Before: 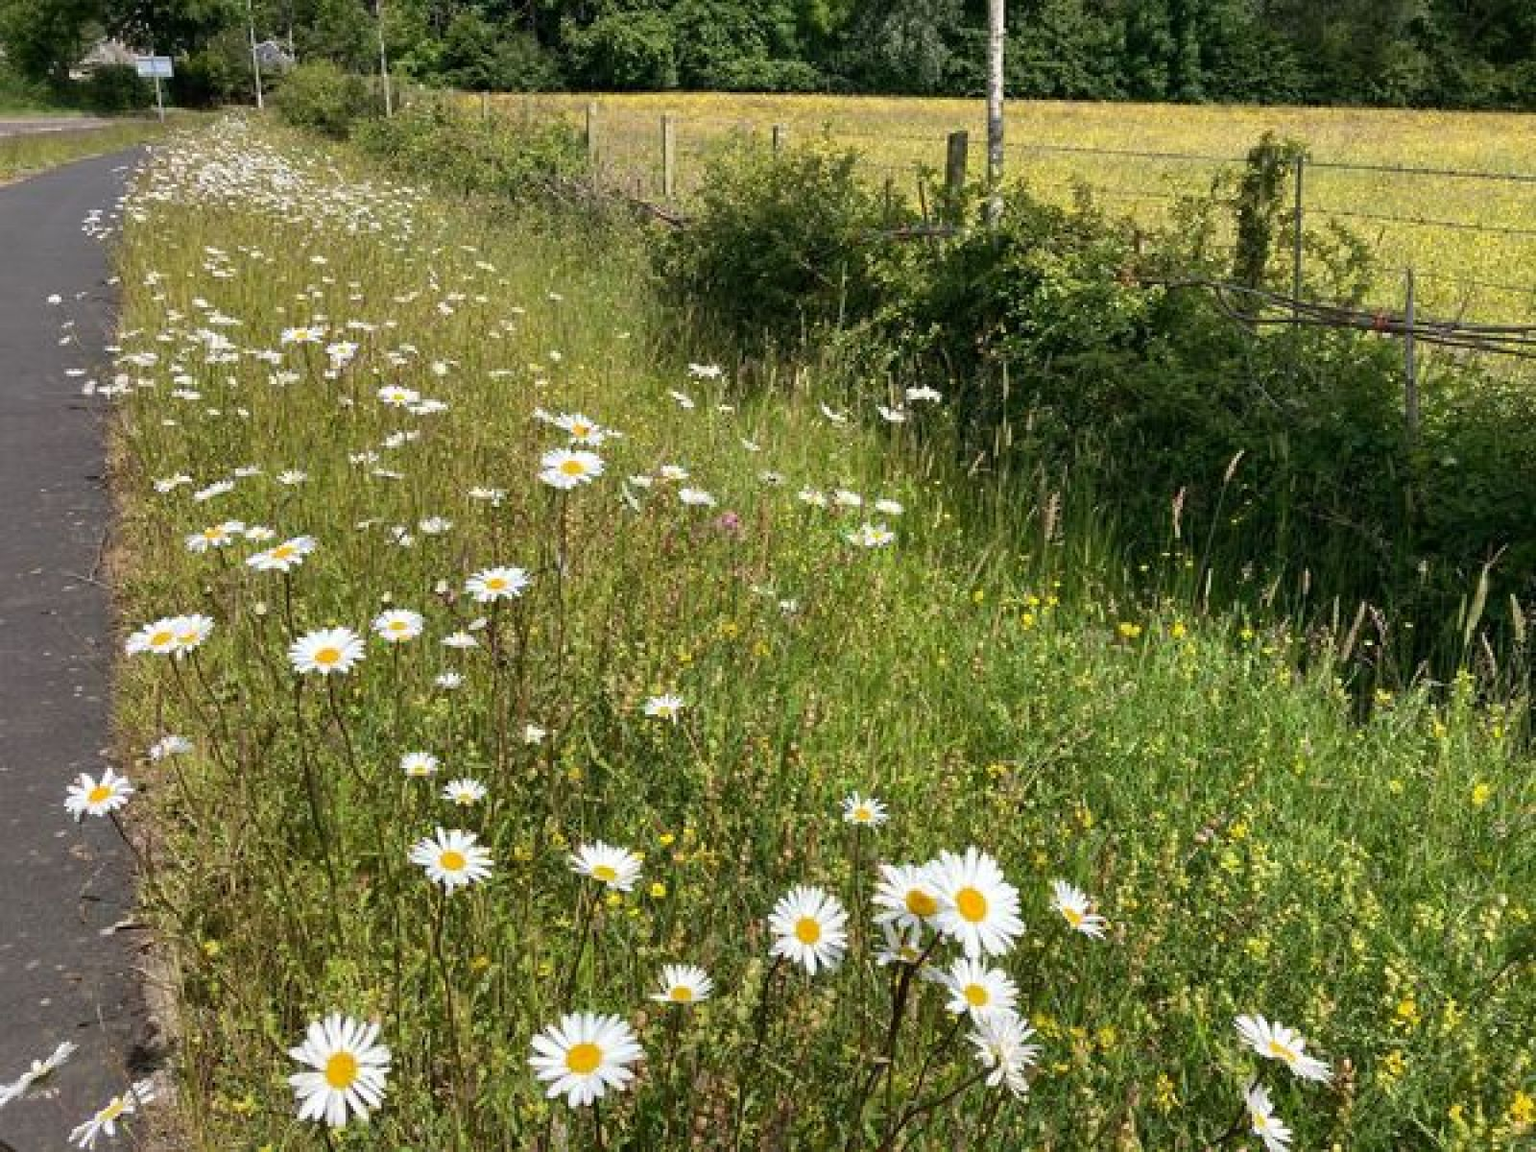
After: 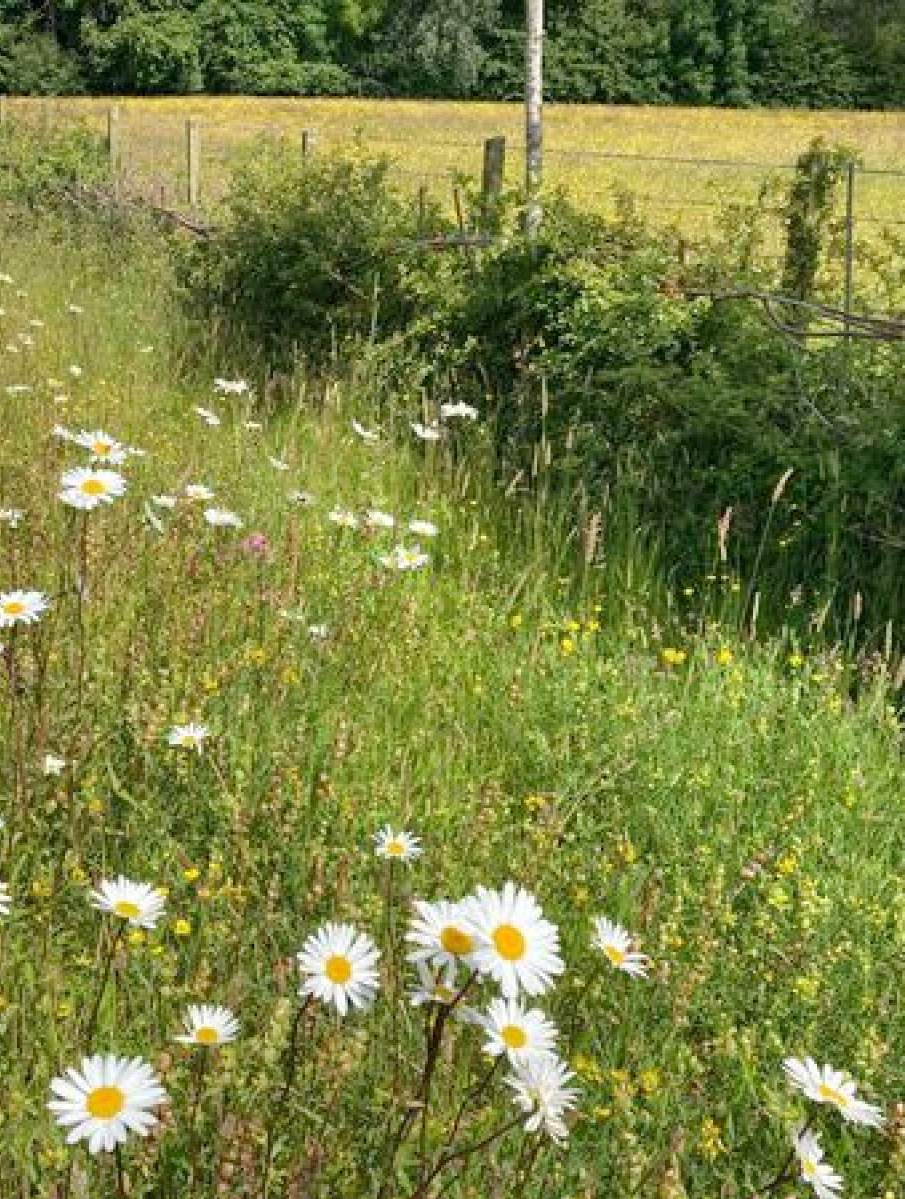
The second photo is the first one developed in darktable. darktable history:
tone equalizer: -7 EV 0.155 EV, -6 EV 0.627 EV, -5 EV 1.16 EV, -4 EV 1.34 EV, -3 EV 1.15 EV, -2 EV 0.6 EV, -1 EV 0.147 EV, smoothing diameter 24.94%, edges refinement/feathering 10.14, preserve details guided filter
crop: left 31.48%, top 0.024%, right 11.945%
